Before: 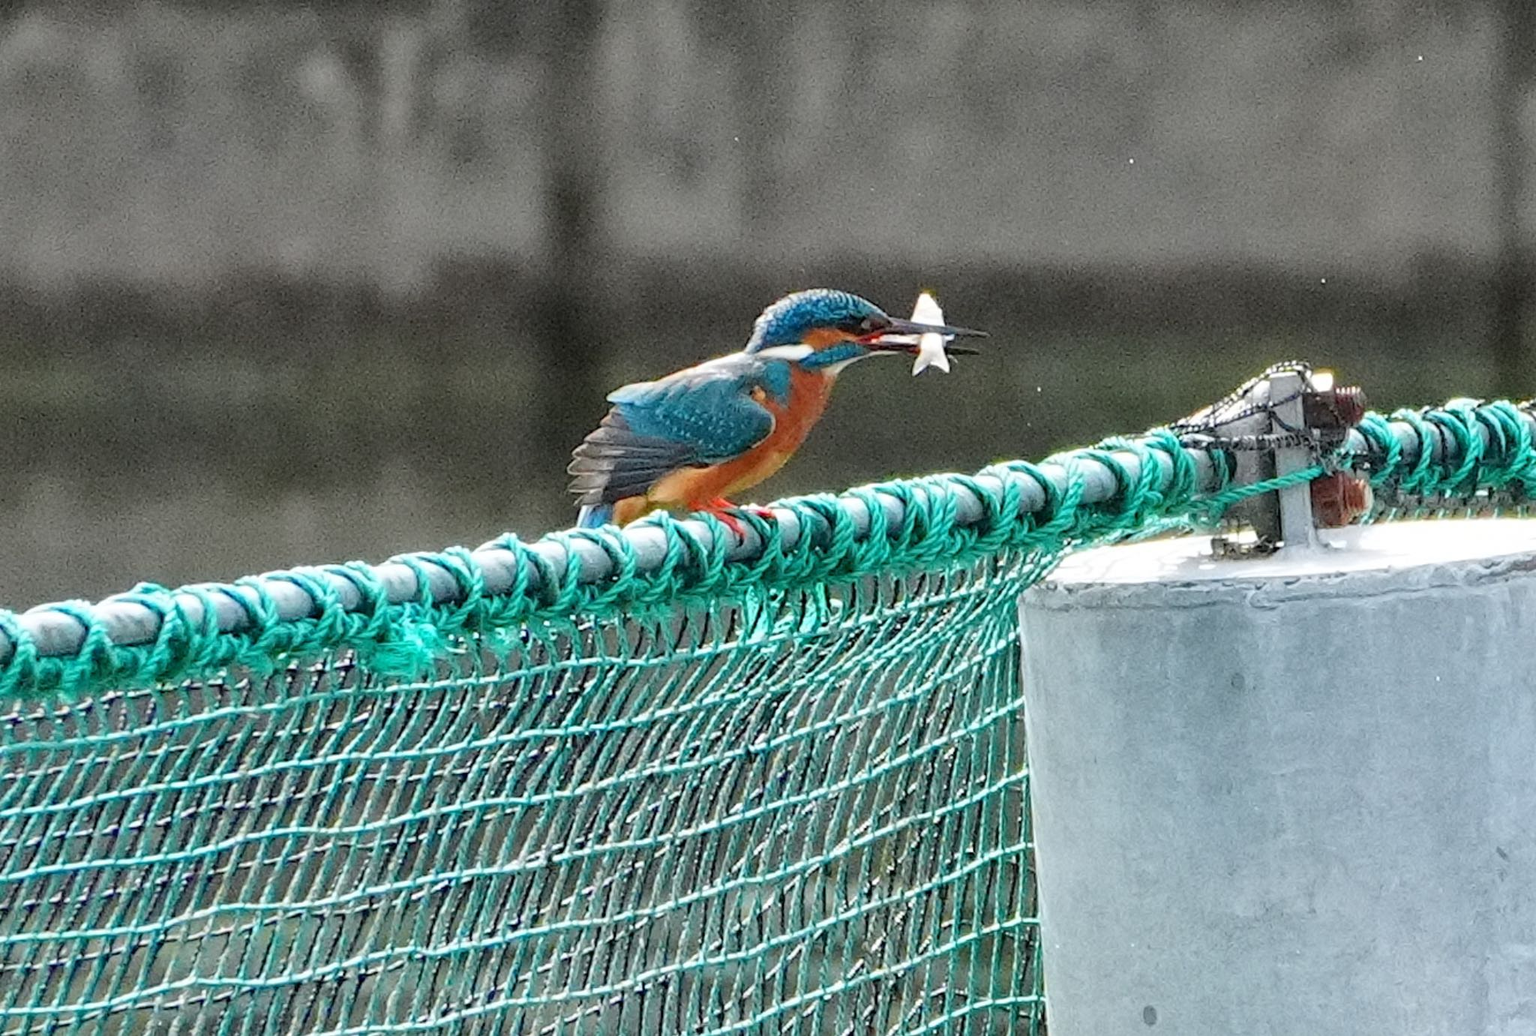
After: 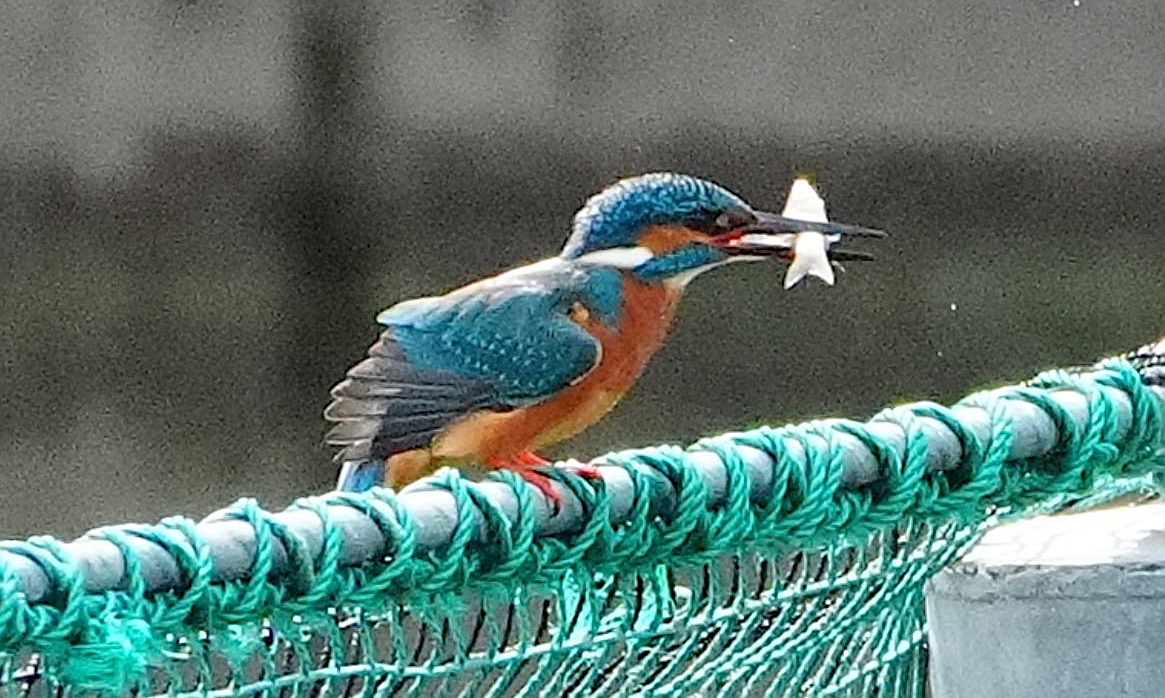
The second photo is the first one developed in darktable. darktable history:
sharpen: on, module defaults
crop: left 21.128%, top 15.417%, right 21.943%, bottom 34.021%
